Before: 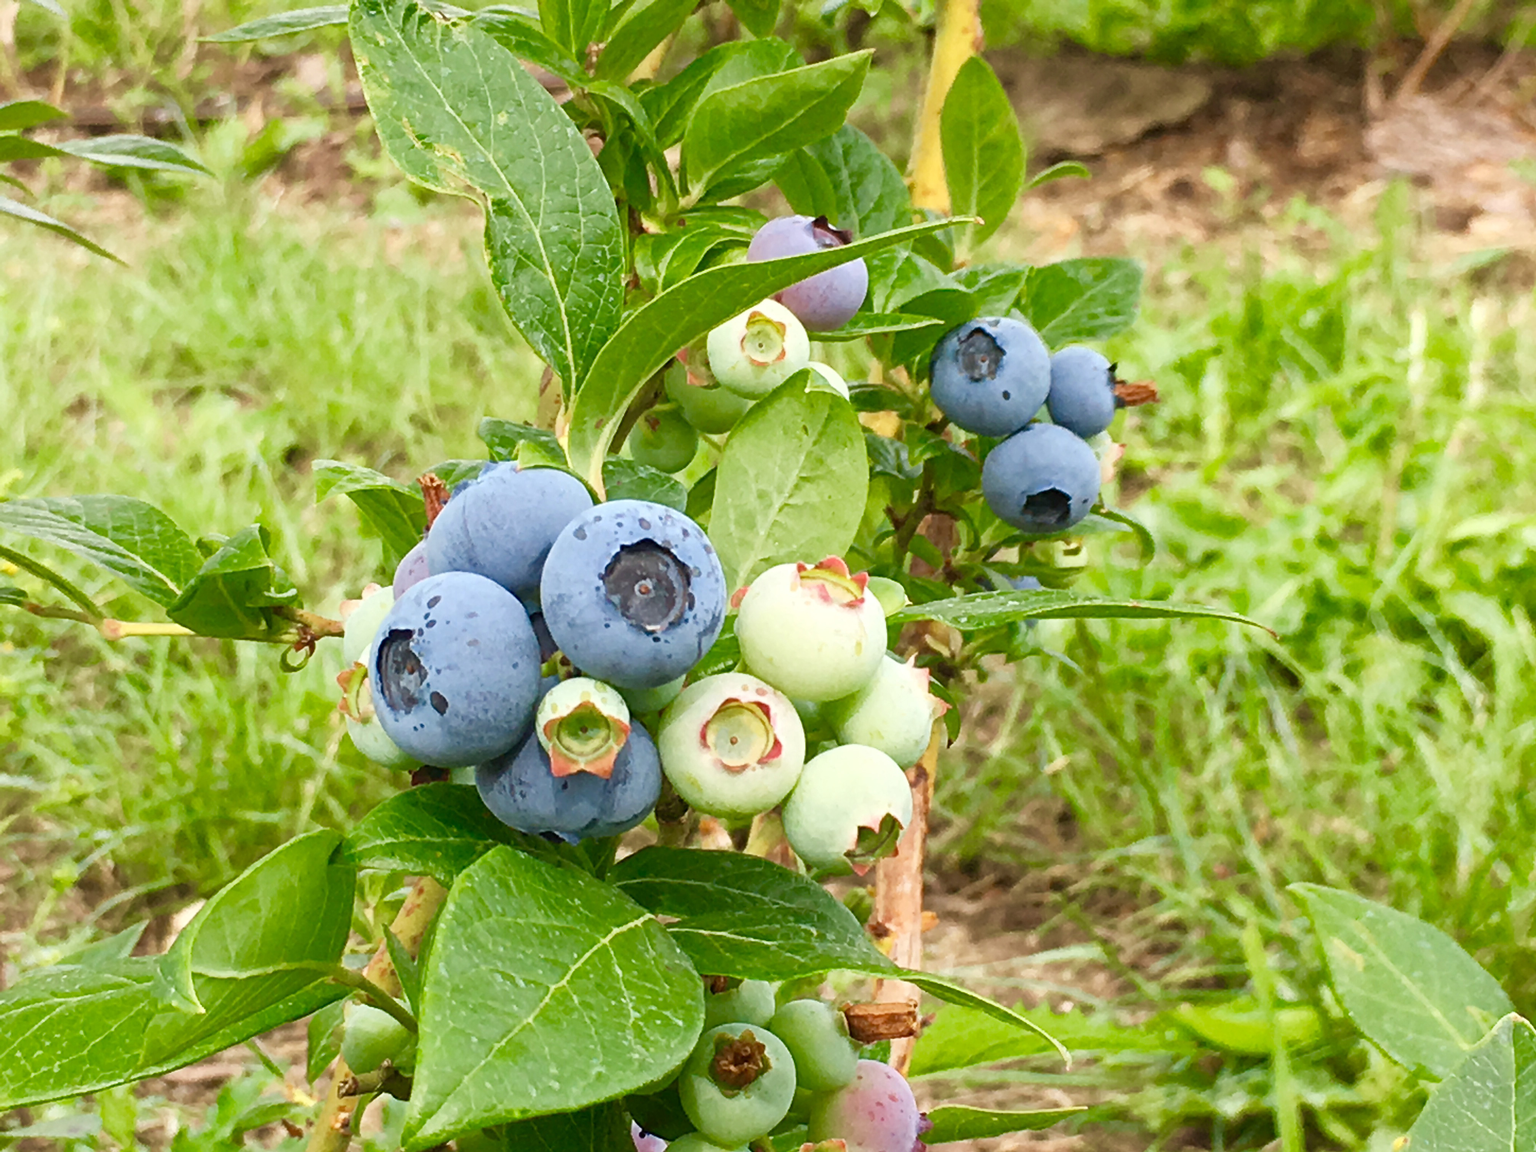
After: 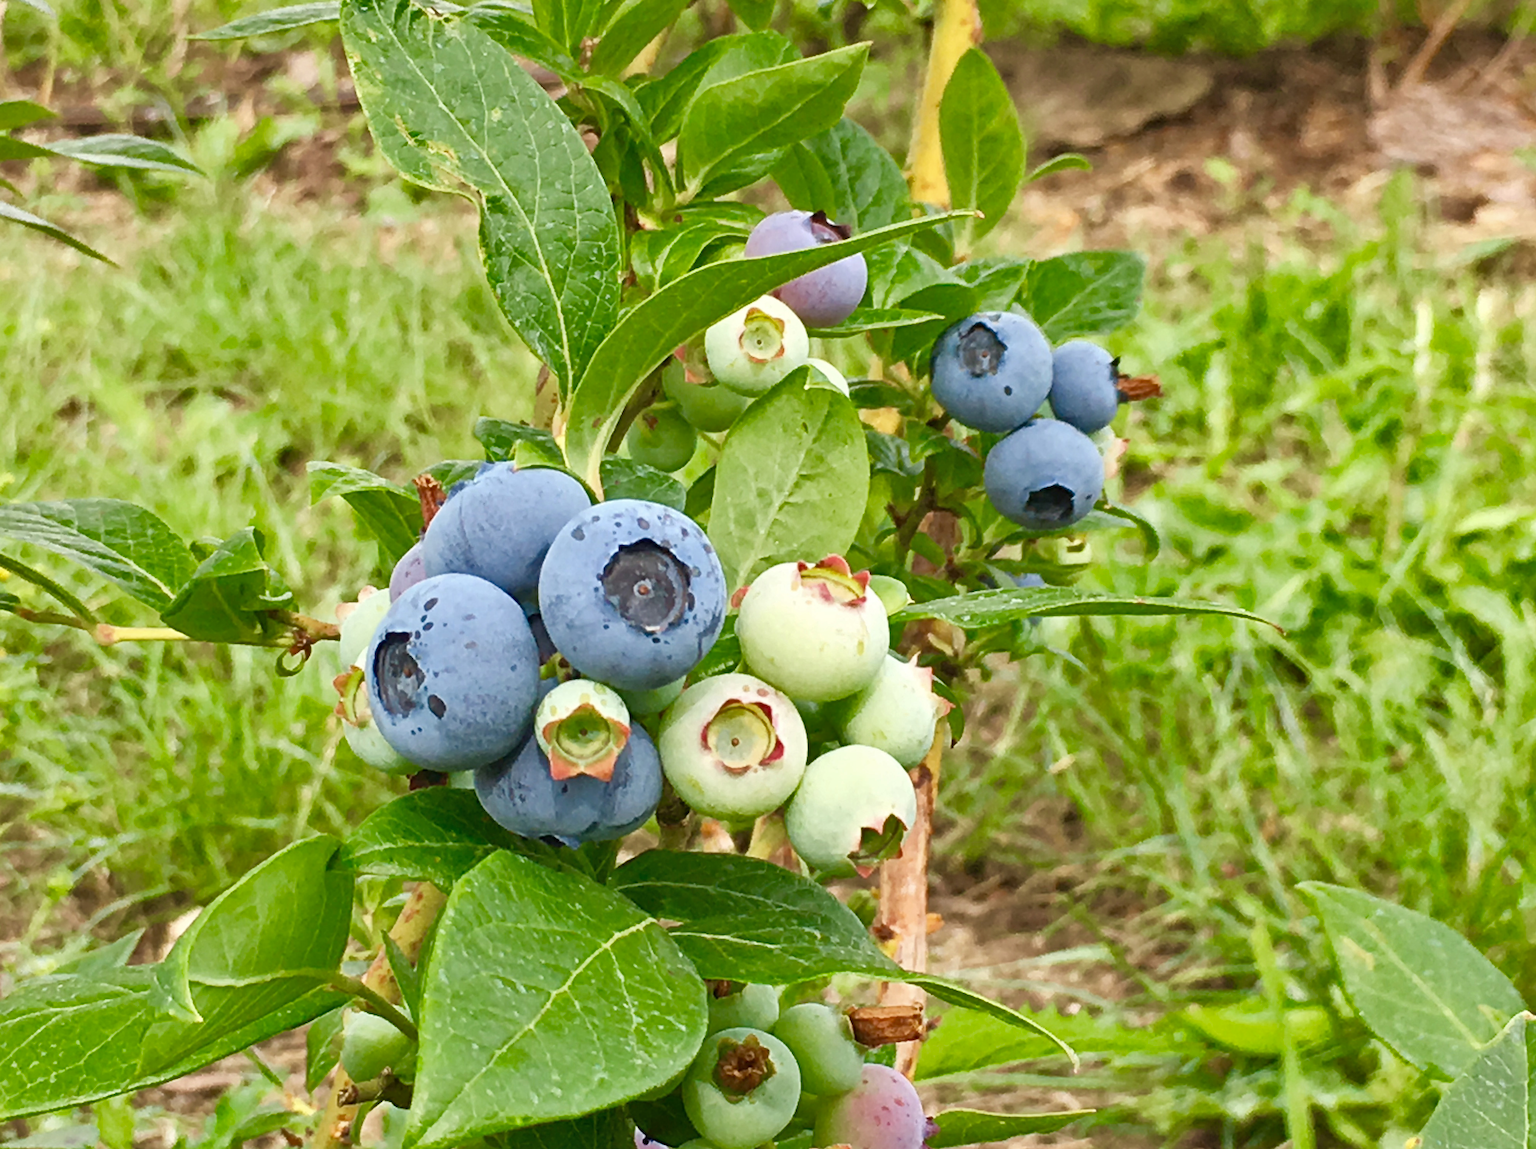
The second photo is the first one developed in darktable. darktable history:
rotate and perspective: rotation -0.45°, automatic cropping original format, crop left 0.008, crop right 0.992, crop top 0.012, crop bottom 0.988
shadows and highlights: soften with gaussian
